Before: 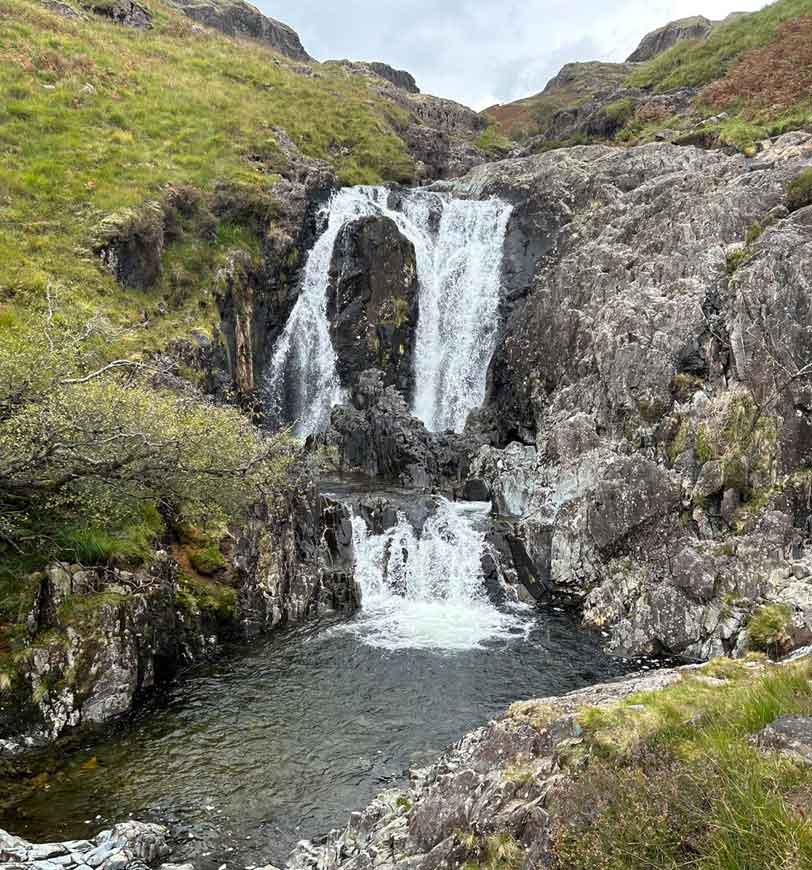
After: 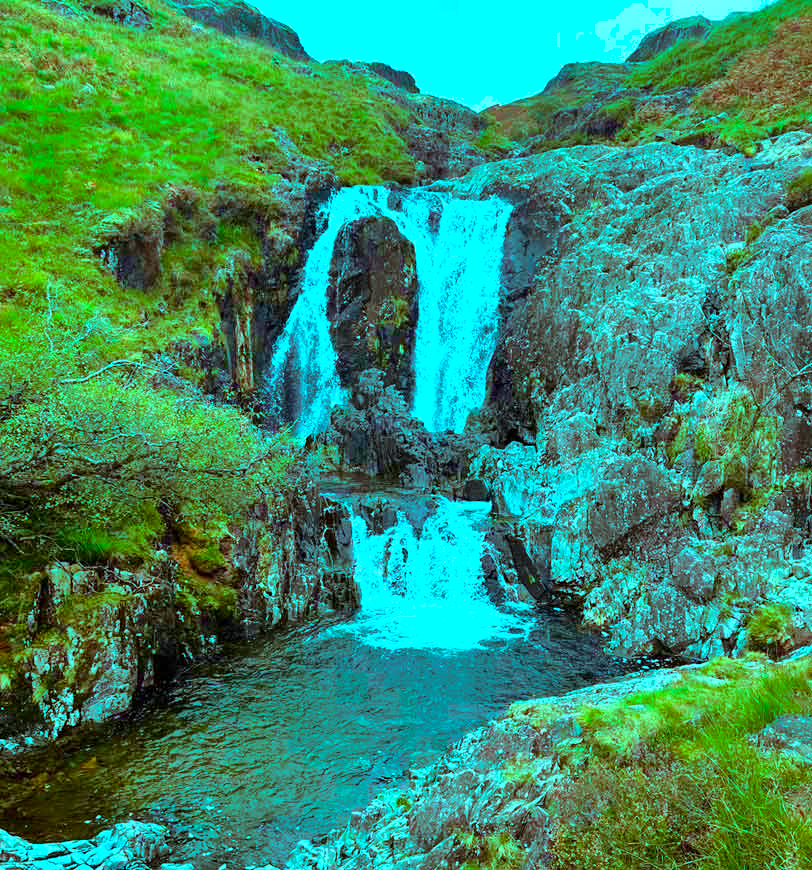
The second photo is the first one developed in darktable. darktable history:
contrast brightness saturation: contrast 0.174, saturation 0.298
shadows and highlights: soften with gaussian
velvia: on, module defaults
color balance rgb: shadows lift › hue 85.24°, highlights gain › luminance -33.146%, highlights gain › chroma 5.811%, highlights gain › hue 215.44°, perceptual saturation grading › global saturation 29.613%, global vibrance 15.106%
exposure: exposure 0.568 EV, compensate highlight preservation false
